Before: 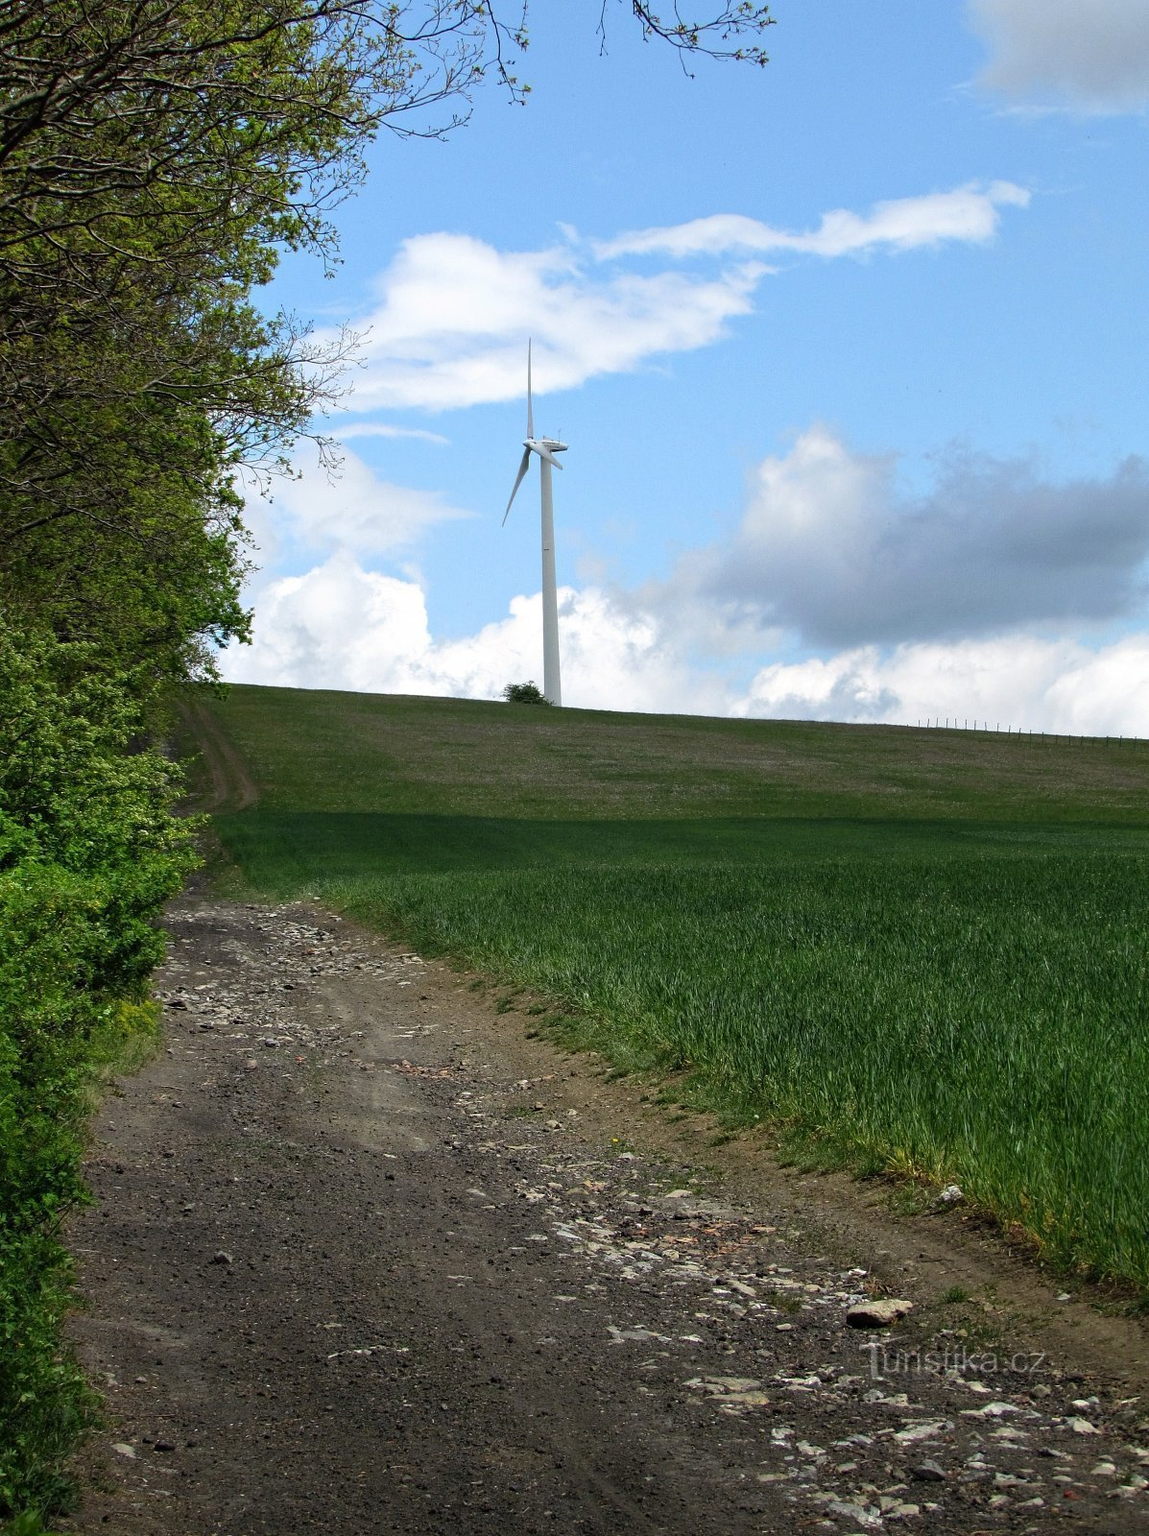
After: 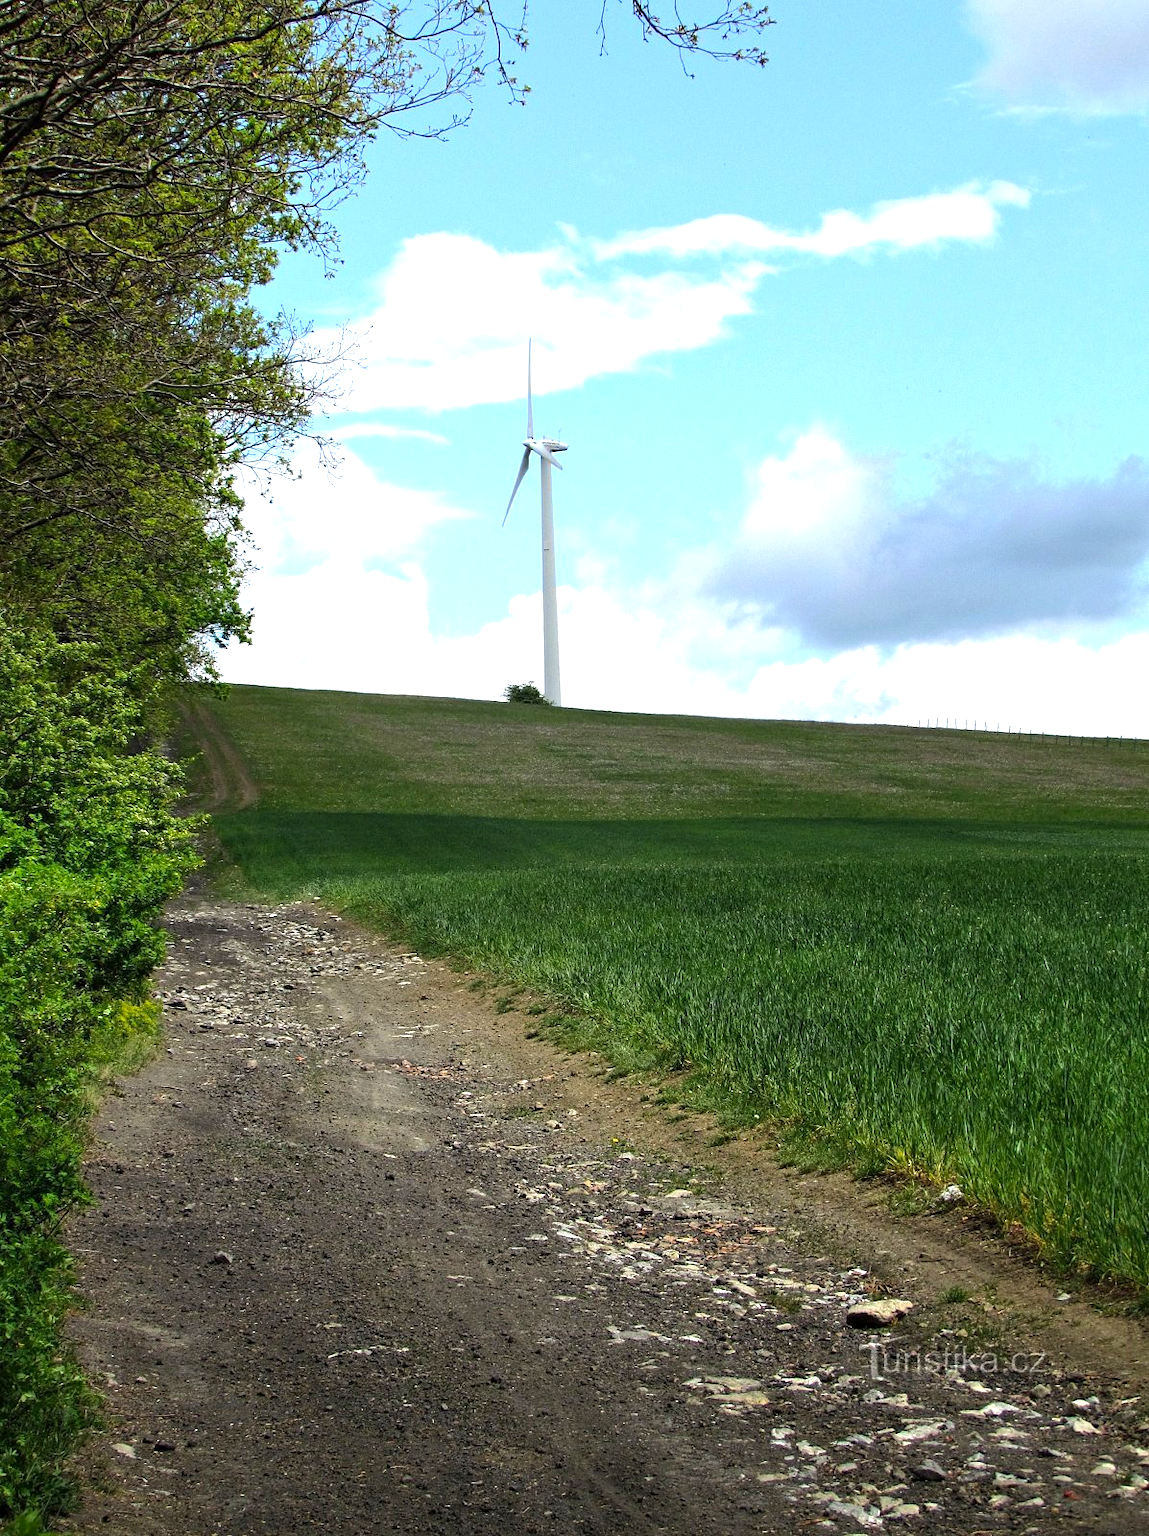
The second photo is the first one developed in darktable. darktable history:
exposure: black level correction 0.001, exposure 0.499 EV, compensate highlight preservation false
color balance rgb: perceptual saturation grading › global saturation 0.376%, perceptual brilliance grading › highlights 7.233%, perceptual brilliance grading › mid-tones 16.768%, perceptual brilliance grading › shadows -5.258%, global vibrance 20%
